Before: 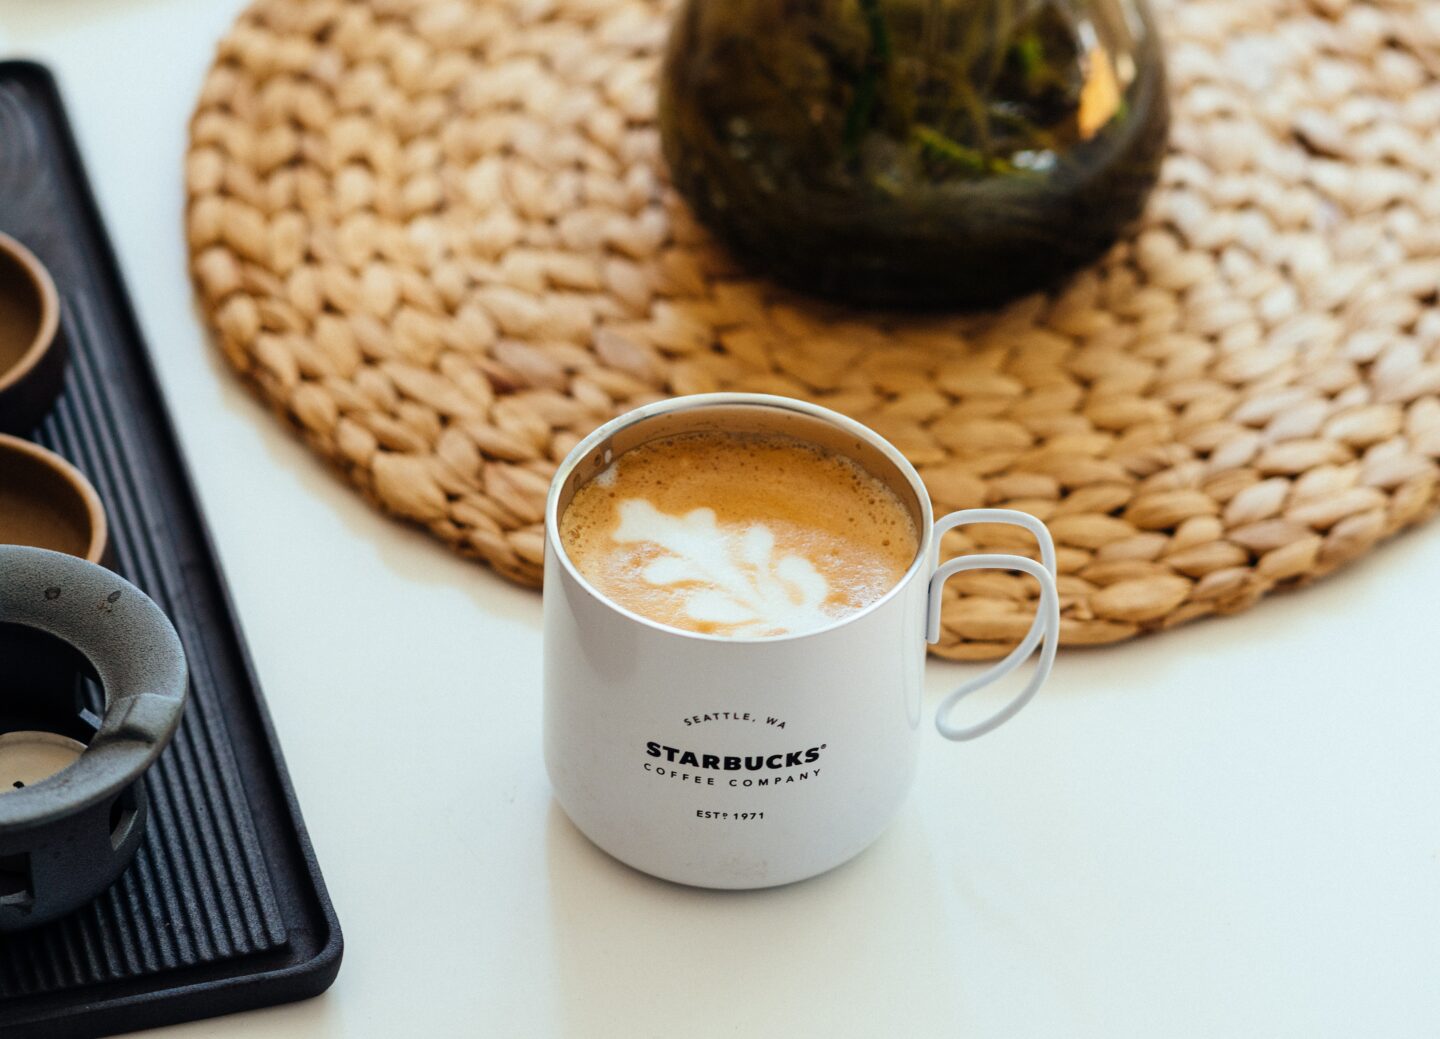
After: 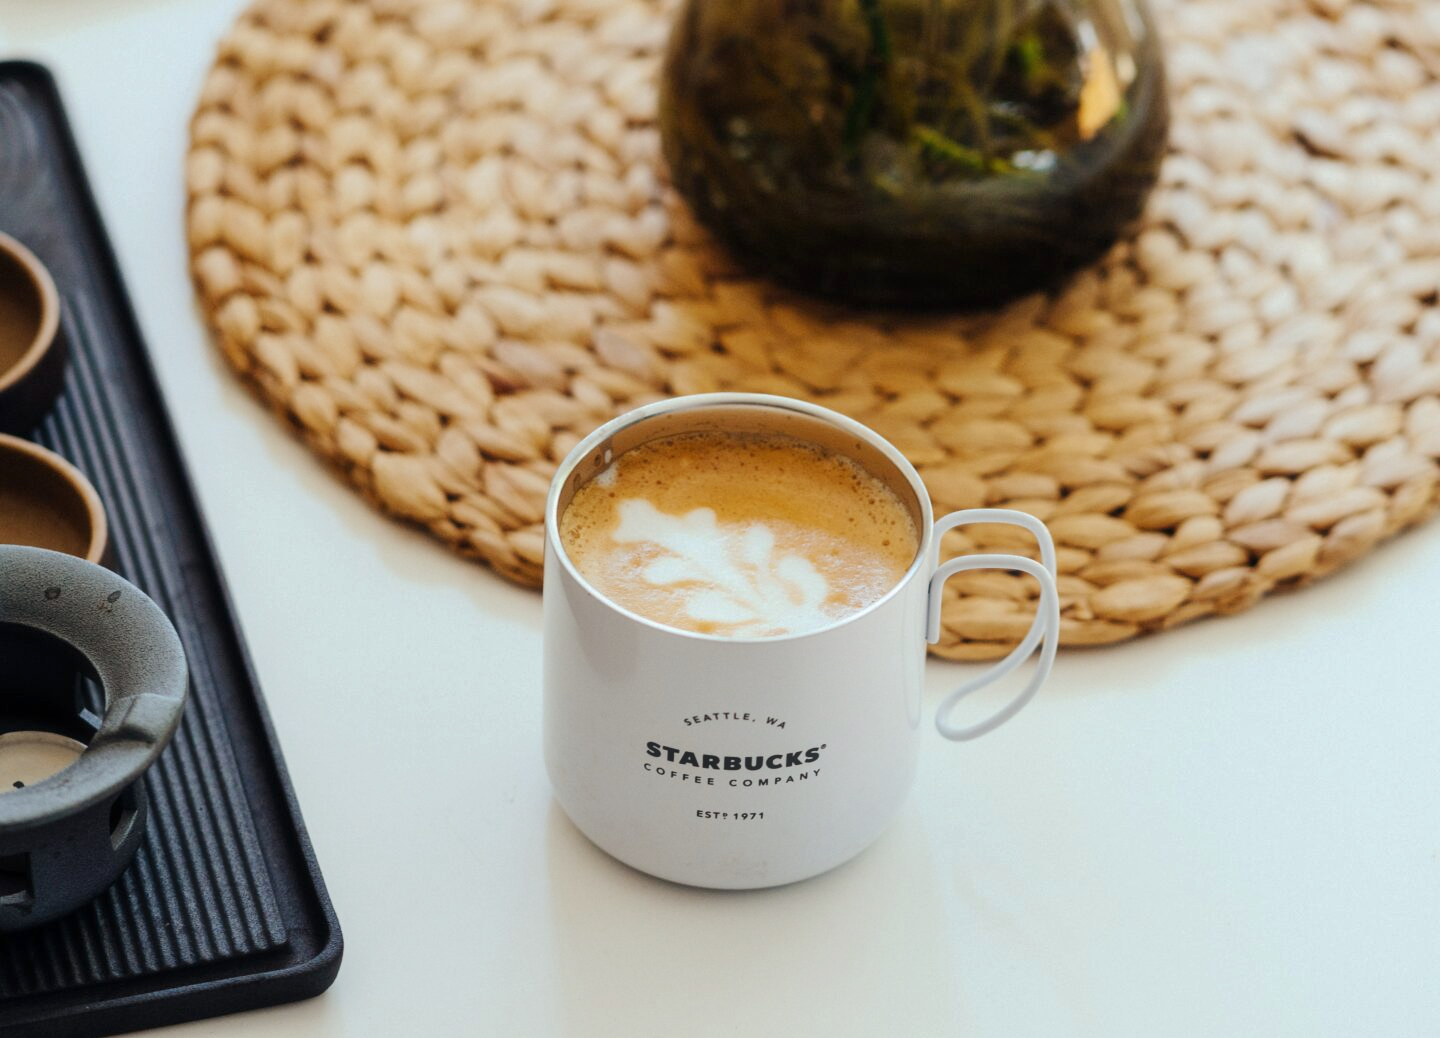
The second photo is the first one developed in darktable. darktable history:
haze removal: strength -0.046, compatibility mode true, adaptive false
base curve: curves: ch0 [(0, 0) (0.235, 0.266) (0.503, 0.496) (0.786, 0.72) (1, 1)], preserve colors none
crop: bottom 0.075%
